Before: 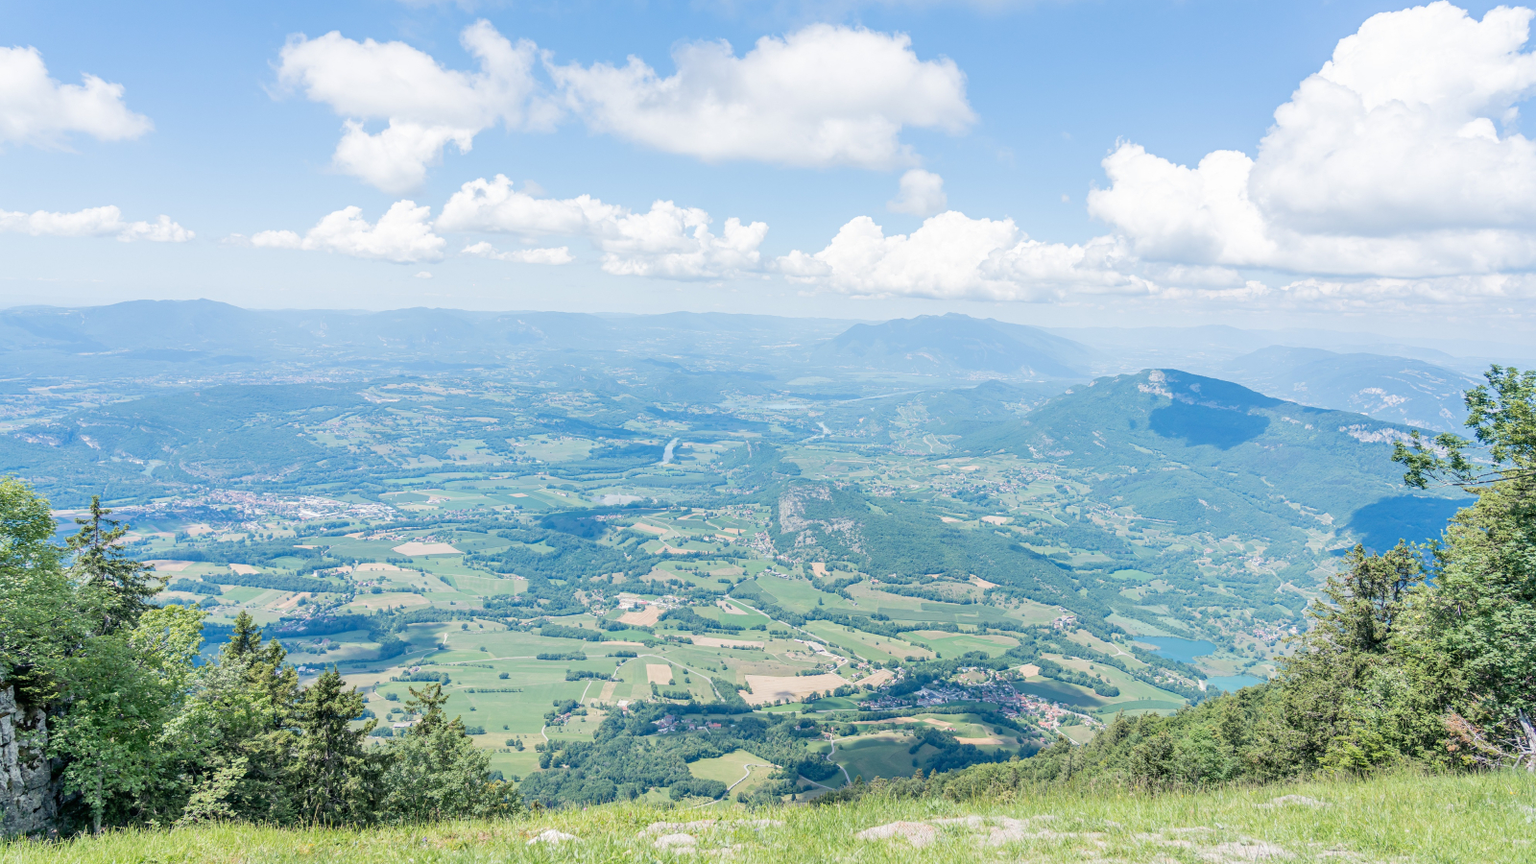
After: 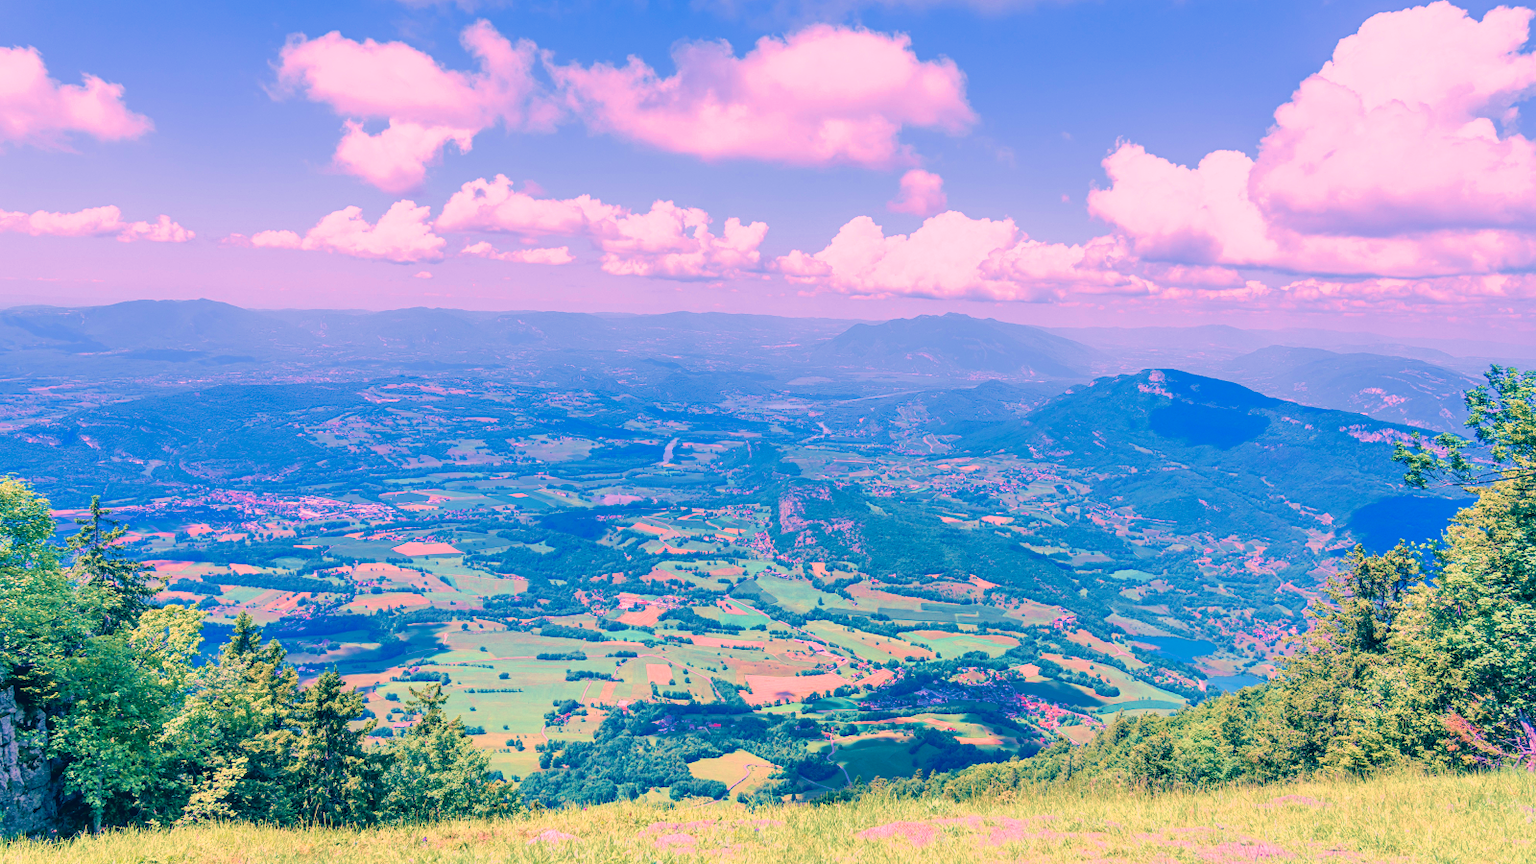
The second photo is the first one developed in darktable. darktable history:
velvia: strength 75%
color zones: curves: ch0 [(0, 0.473) (0.001, 0.473) (0.226, 0.548) (0.4, 0.589) (0.525, 0.54) (0.728, 0.403) (0.999, 0.473) (1, 0.473)]; ch1 [(0, 0.619) (0.001, 0.619) (0.234, 0.388) (0.4, 0.372) (0.528, 0.422) (0.732, 0.53) (0.999, 0.619) (1, 0.619)]; ch2 [(0, 0.547) (0.001, 0.547) (0.226, 0.45) (0.4, 0.525) (0.525, 0.585) (0.8, 0.511) (0.999, 0.547) (1, 0.547)]
exposure: exposure -0.156 EV, compensate highlight preservation false
color correction: highlights a* 17.26, highlights b* 0.307, shadows a* -15.28, shadows b* -14.36, saturation 1.53
